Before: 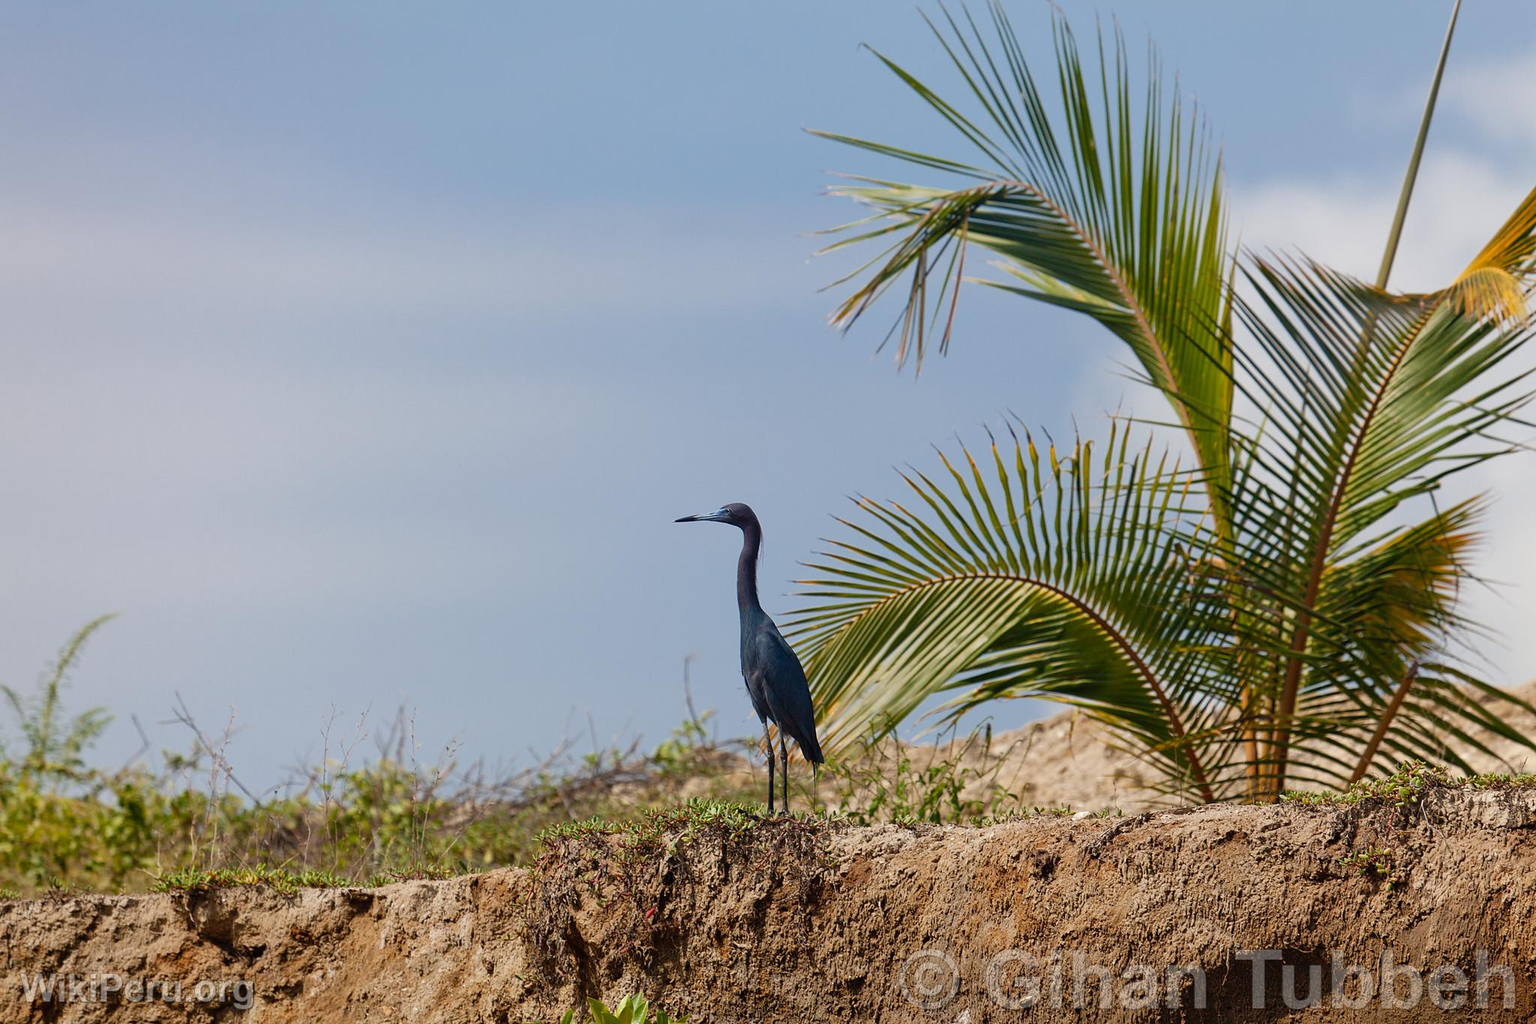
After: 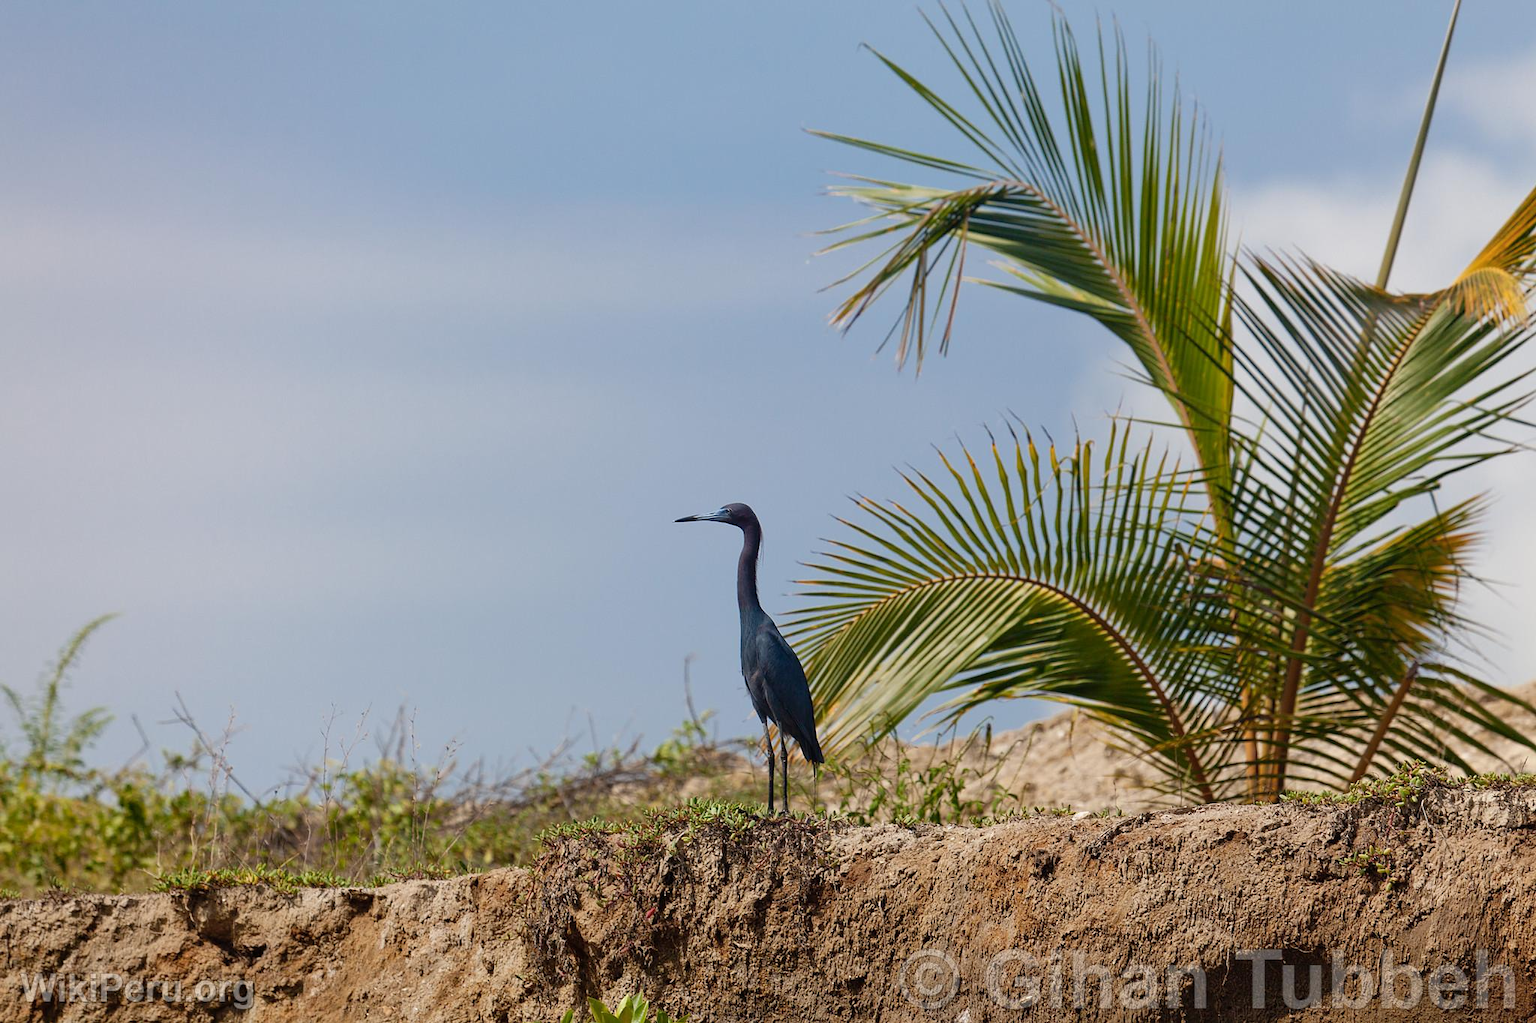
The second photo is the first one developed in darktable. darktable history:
color zones: curves: ch1 [(0.077, 0.436) (0.25, 0.5) (0.75, 0.5)]
